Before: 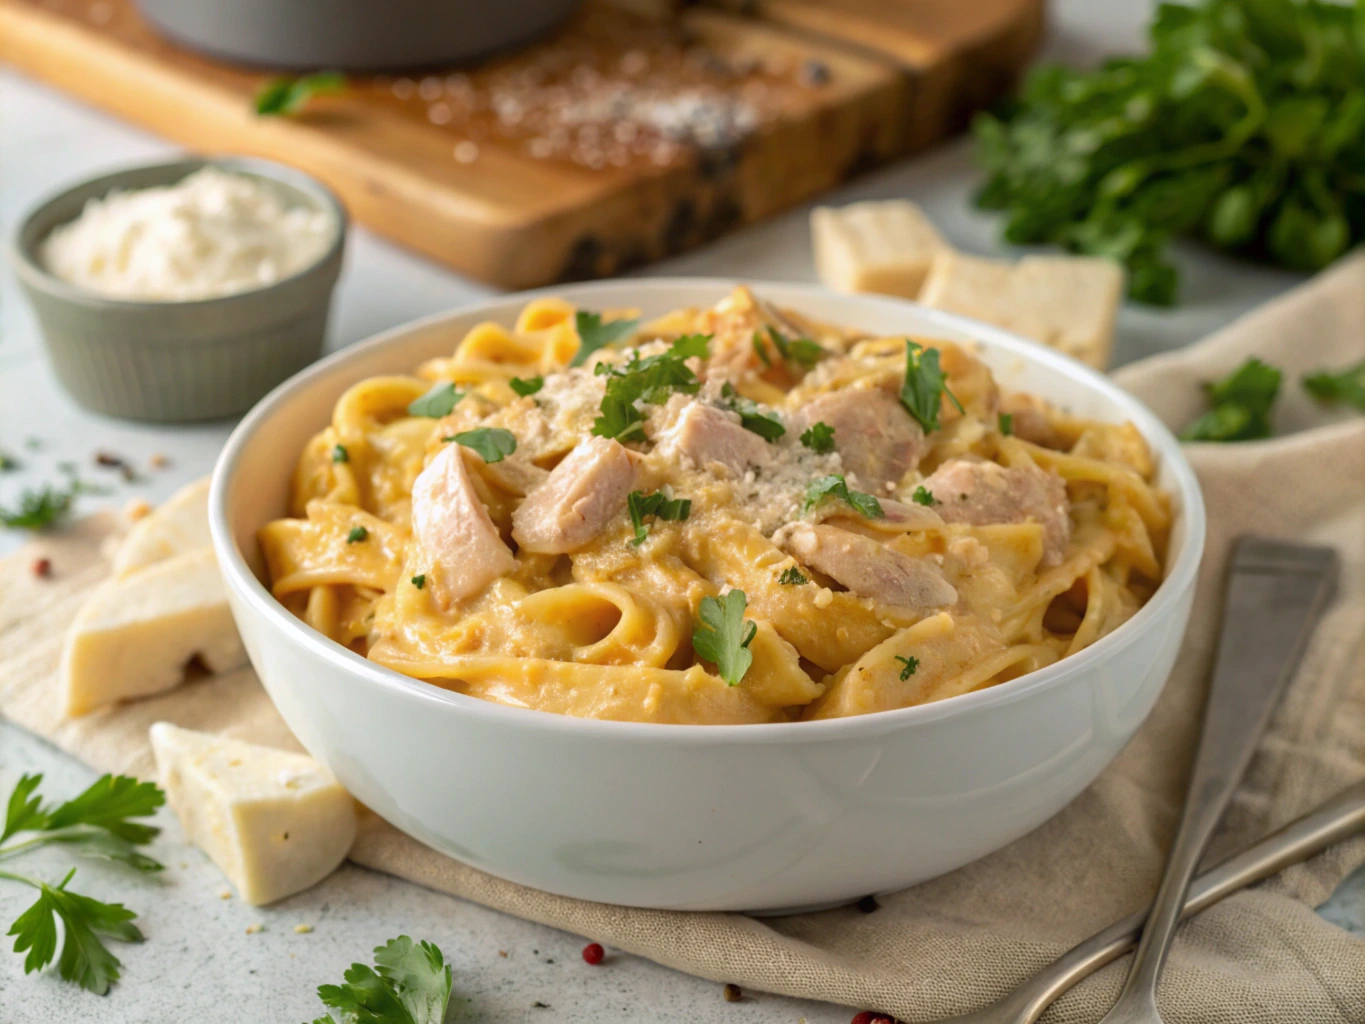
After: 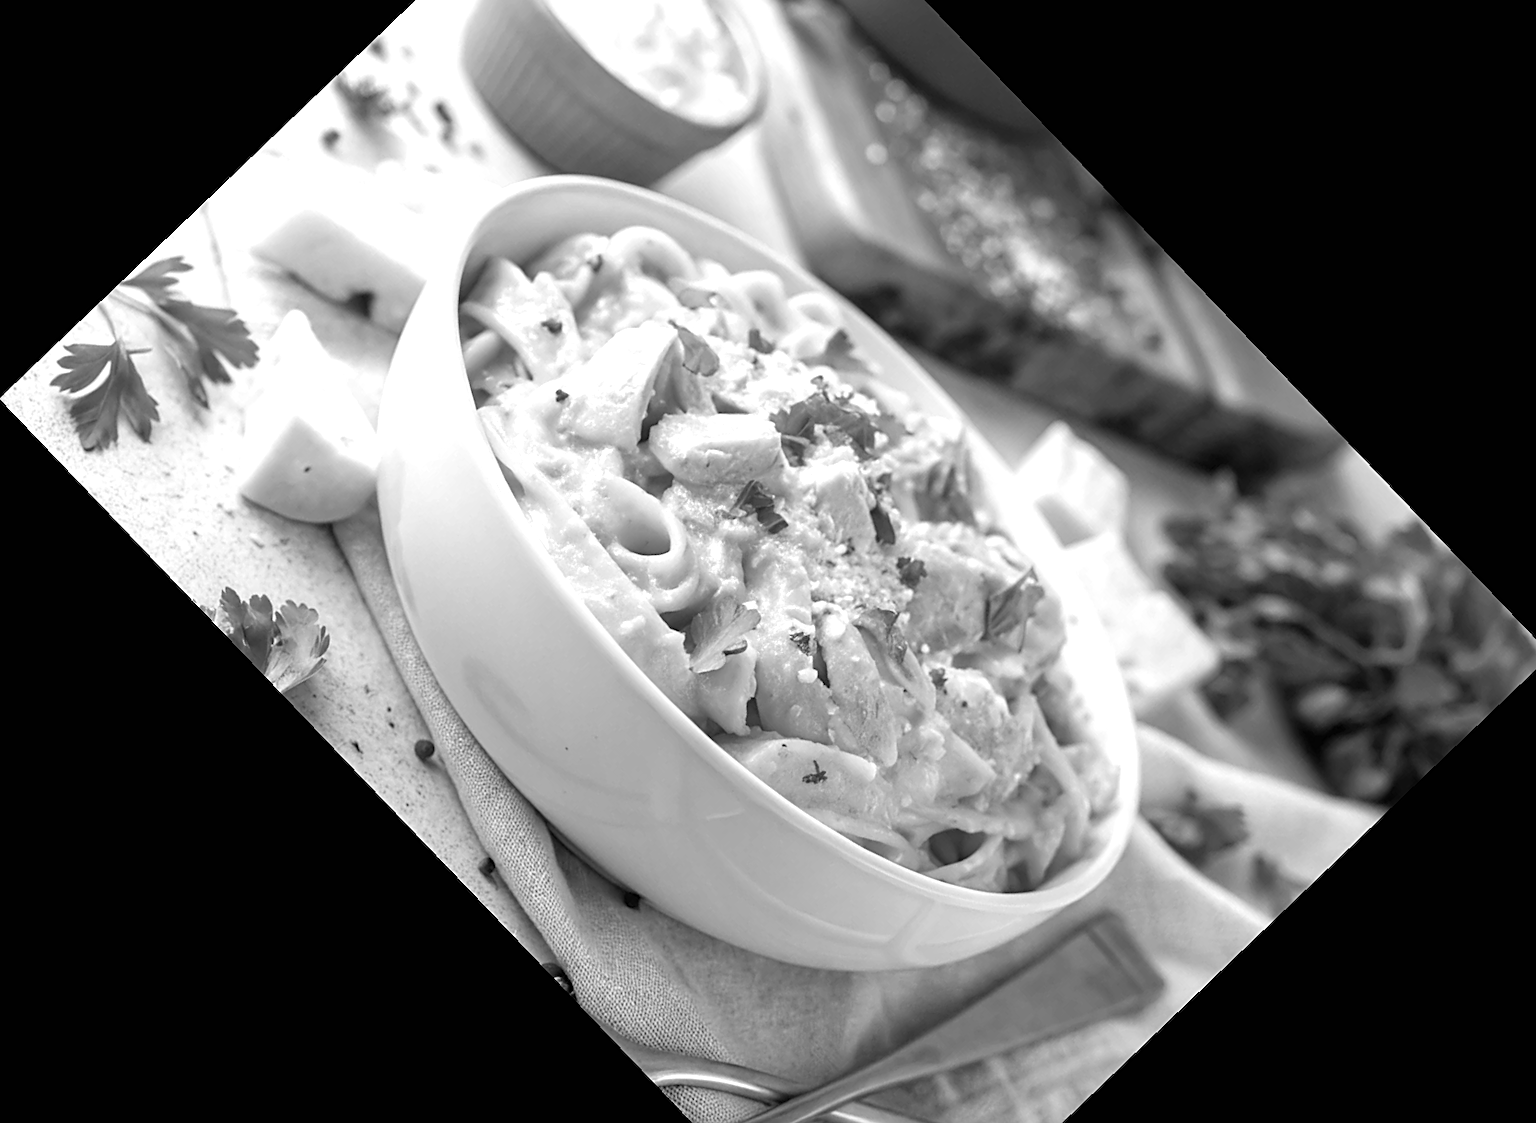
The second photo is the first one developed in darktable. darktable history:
monochrome: on, module defaults
crop and rotate: angle -46.26°, top 16.234%, right 0.912%, bottom 11.704%
color correction: highlights a* 3.12, highlights b* -1.55, shadows a* -0.101, shadows b* 2.52, saturation 0.98
sharpen: on, module defaults
exposure: black level correction 0, exposure 0.7 EV, compensate exposure bias true, compensate highlight preservation false
